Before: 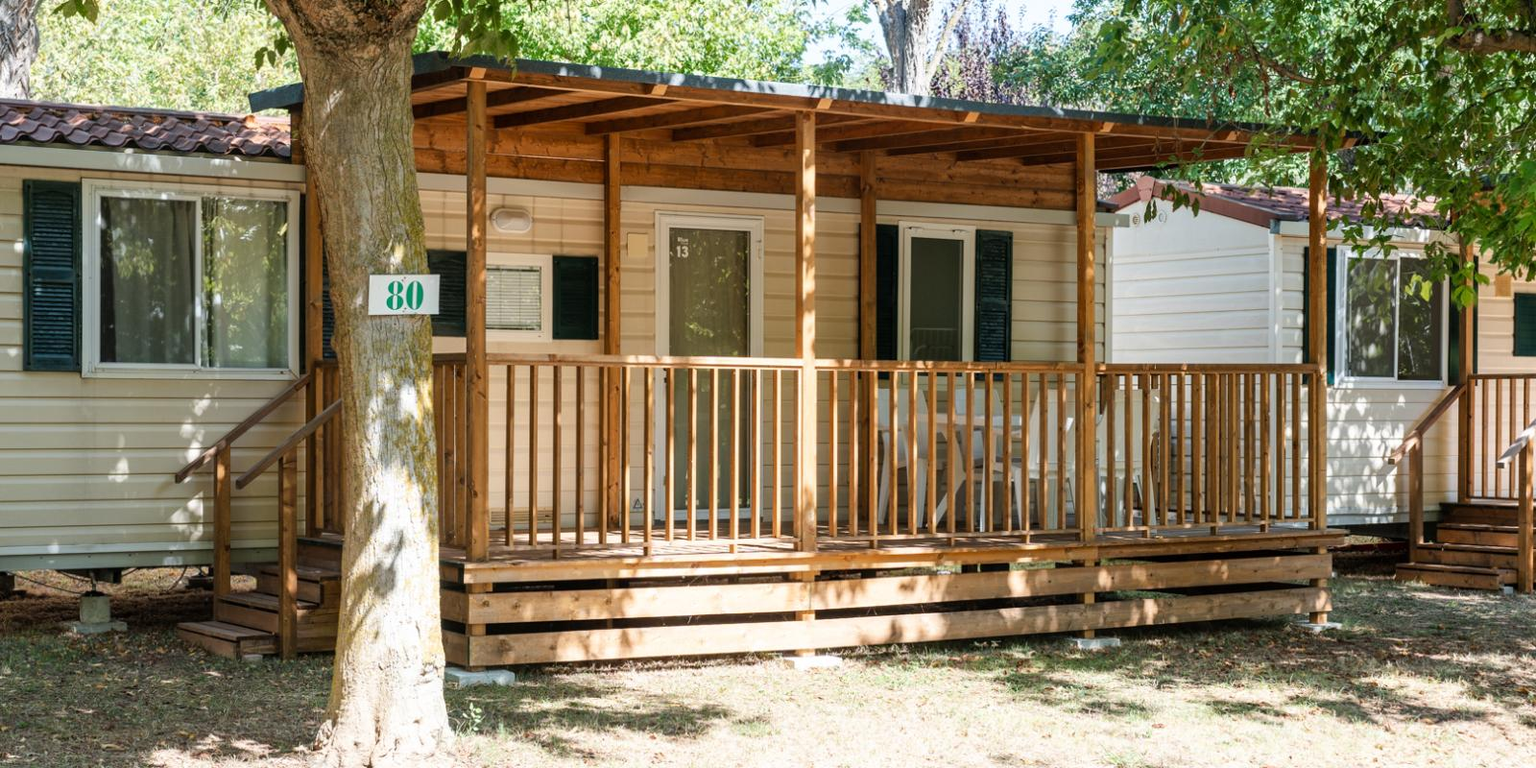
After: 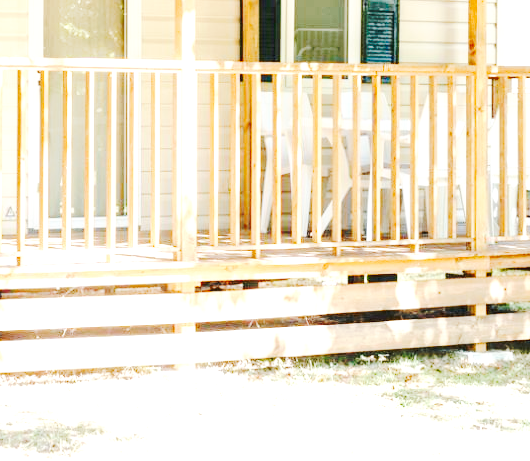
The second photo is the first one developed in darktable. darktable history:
crop: left 40.878%, top 39.176%, right 25.993%, bottom 3.081%
exposure: black level correction 0, exposure 1.625 EV, compensate exposure bias true, compensate highlight preservation false
tone curve: curves: ch0 [(0, 0) (0.003, 0.021) (0.011, 0.033) (0.025, 0.059) (0.044, 0.097) (0.069, 0.141) (0.1, 0.186) (0.136, 0.237) (0.177, 0.298) (0.224, 0.378) (0.277, 0.47) (0.335, 0.542) (0.399, 0.605) (0.468, 0.678) (0.543, 0.724) (0.623, 0.787) (0.709, 0.829) (0.801, 0.875) (0.898, 0.912) (1, 1)], preserve colors none
base curve: curves: ch0 [(0, 0) (0.028, 0.03) (0.121, 0.232) (0.46, 0.748) (0.859, 0.968) (1, 1)], preserve colors none
